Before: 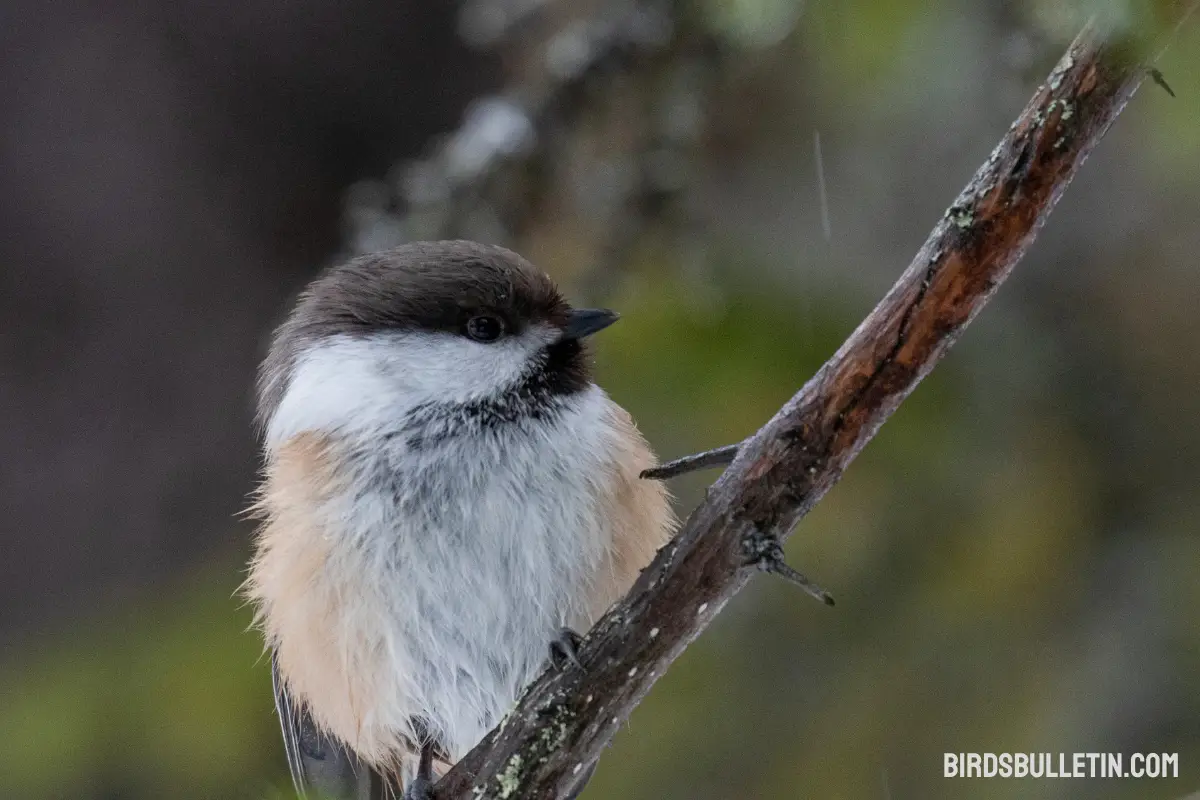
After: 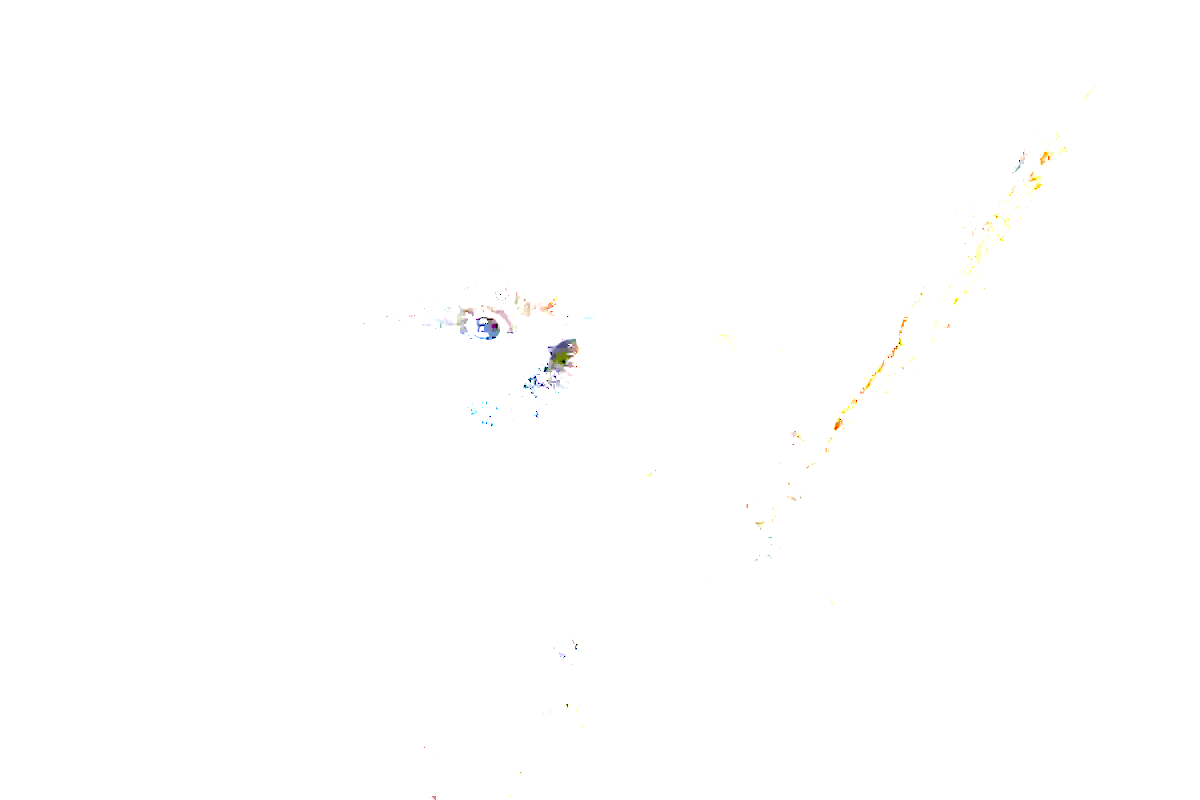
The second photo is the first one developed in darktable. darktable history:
exposure: exposure 7.961 EV, compensate highlight preservation false
